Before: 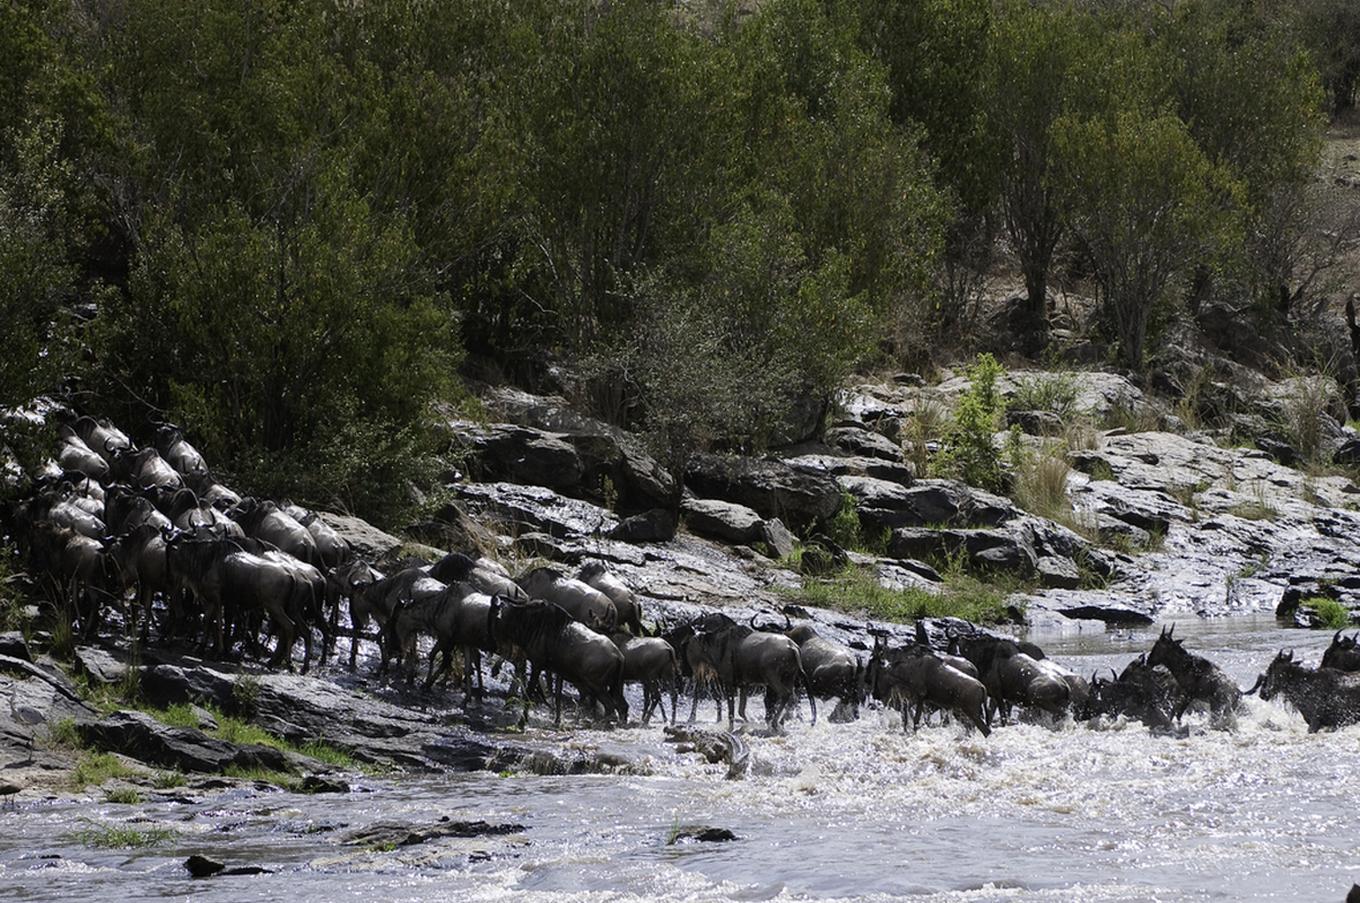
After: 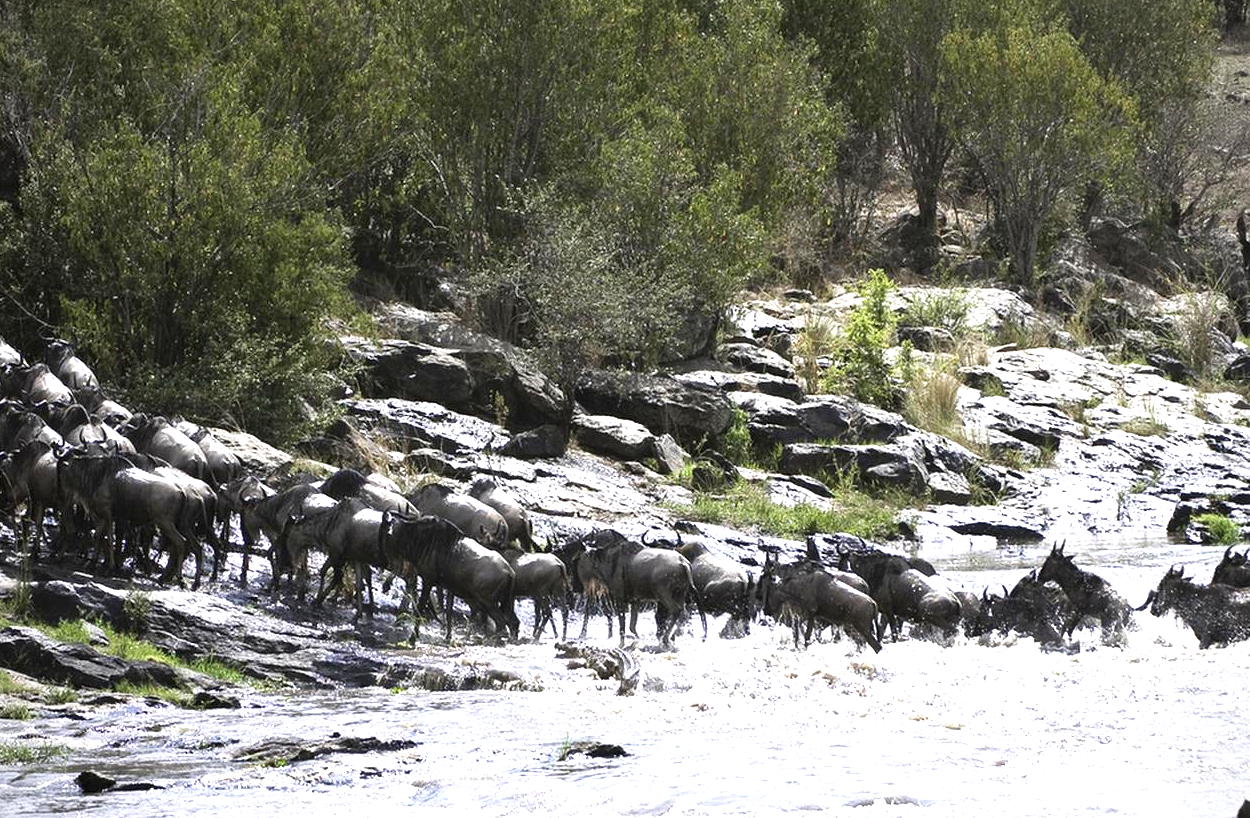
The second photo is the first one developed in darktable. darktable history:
shadows and highlights: shadows 37.18, highlights -27.07, highlights color adjustment 0.163%, soften with gaussian
vignetting: fall-off start 91.4%, unbound false
crop and rotate: left 8.057%, top 9.332%
exposure: black level correction 0, exposure 1.382 EV, compensate exposure bias true, compensate highlight preservation false
